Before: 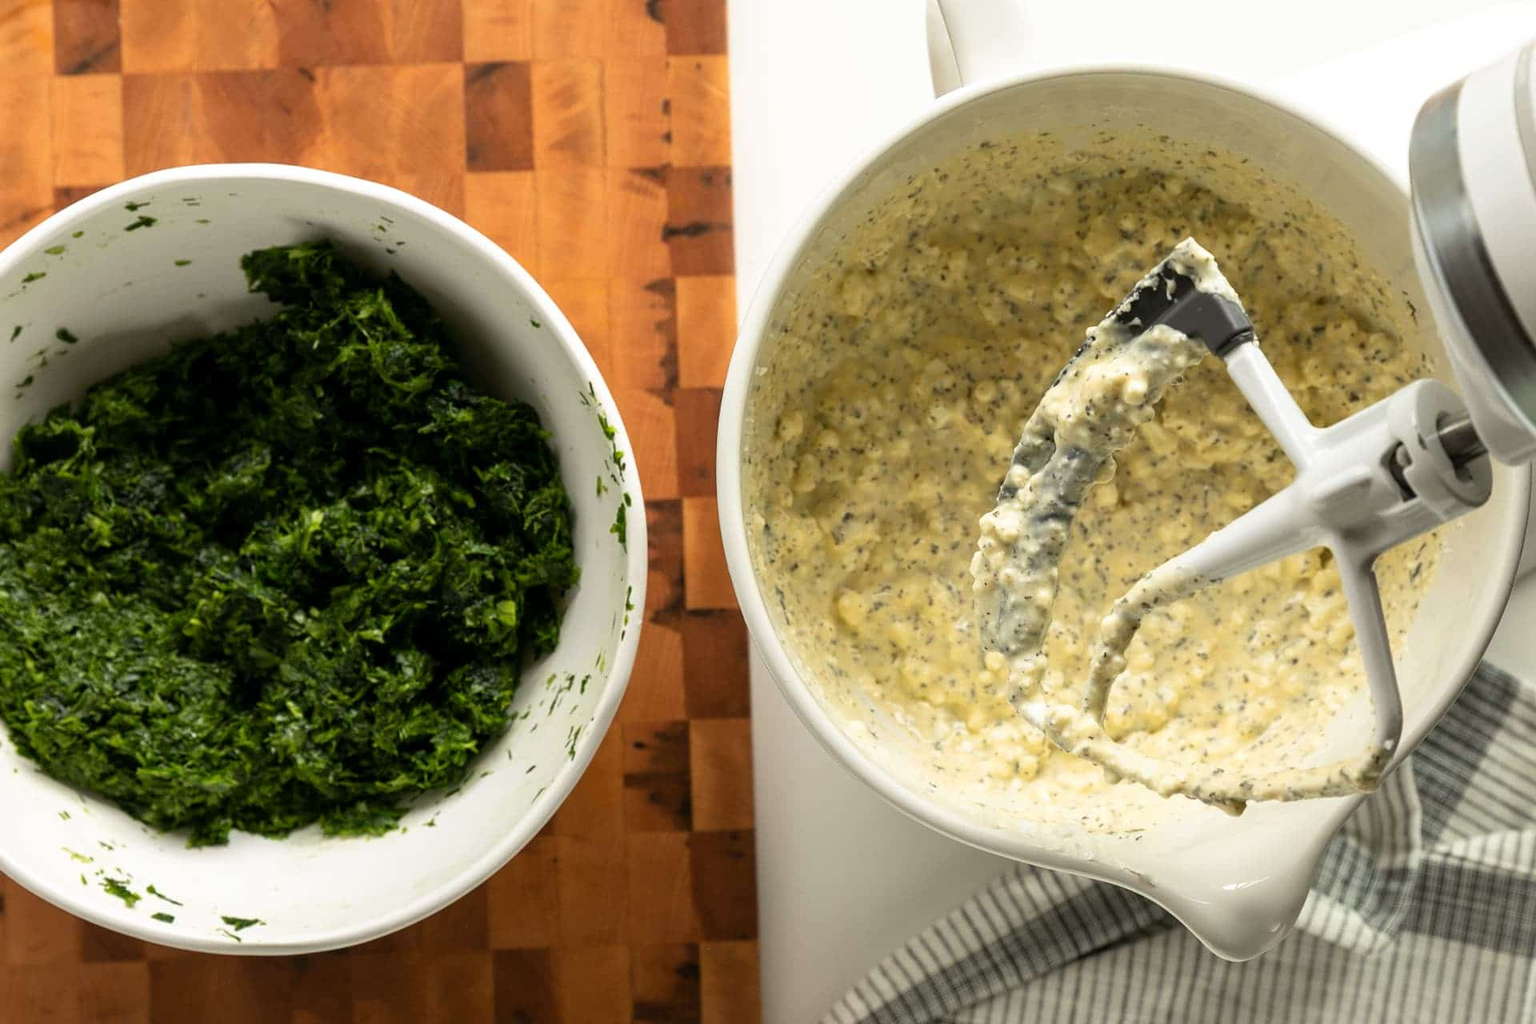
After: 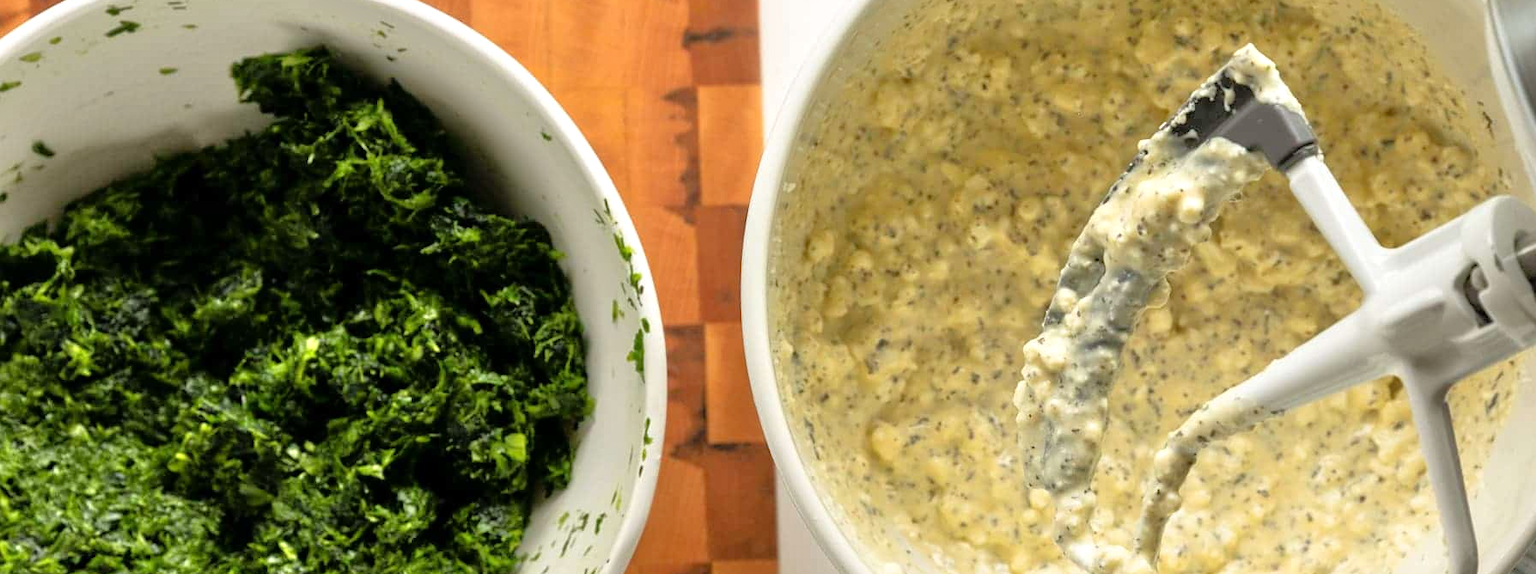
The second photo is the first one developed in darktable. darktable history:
crop: left 1.744%, top 19.225%, right 5.069%, bottom 28.357%
tone equalizer: -7 EV 0.15 EV, -6 EV 0.6 EV, -5 EV 1.15 EV, -4 EV 1.33 EV, -3 EV 1.15 EV, -2 EV 0.6 EV, -1 EV 0.15 EV, mask exposure compensation -0.5 EV
